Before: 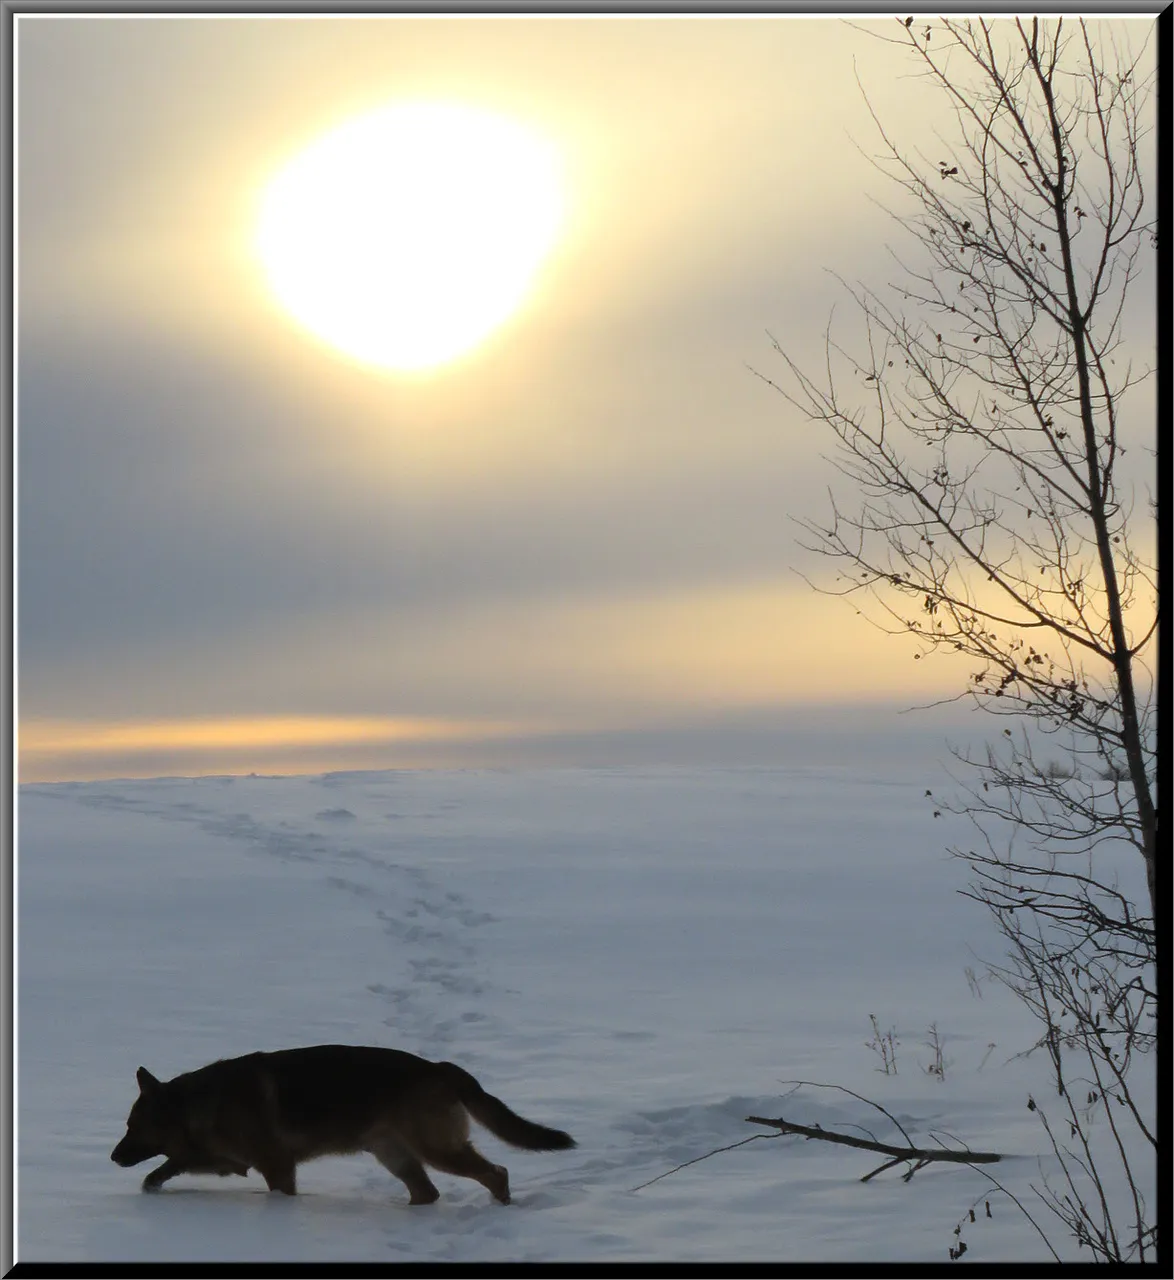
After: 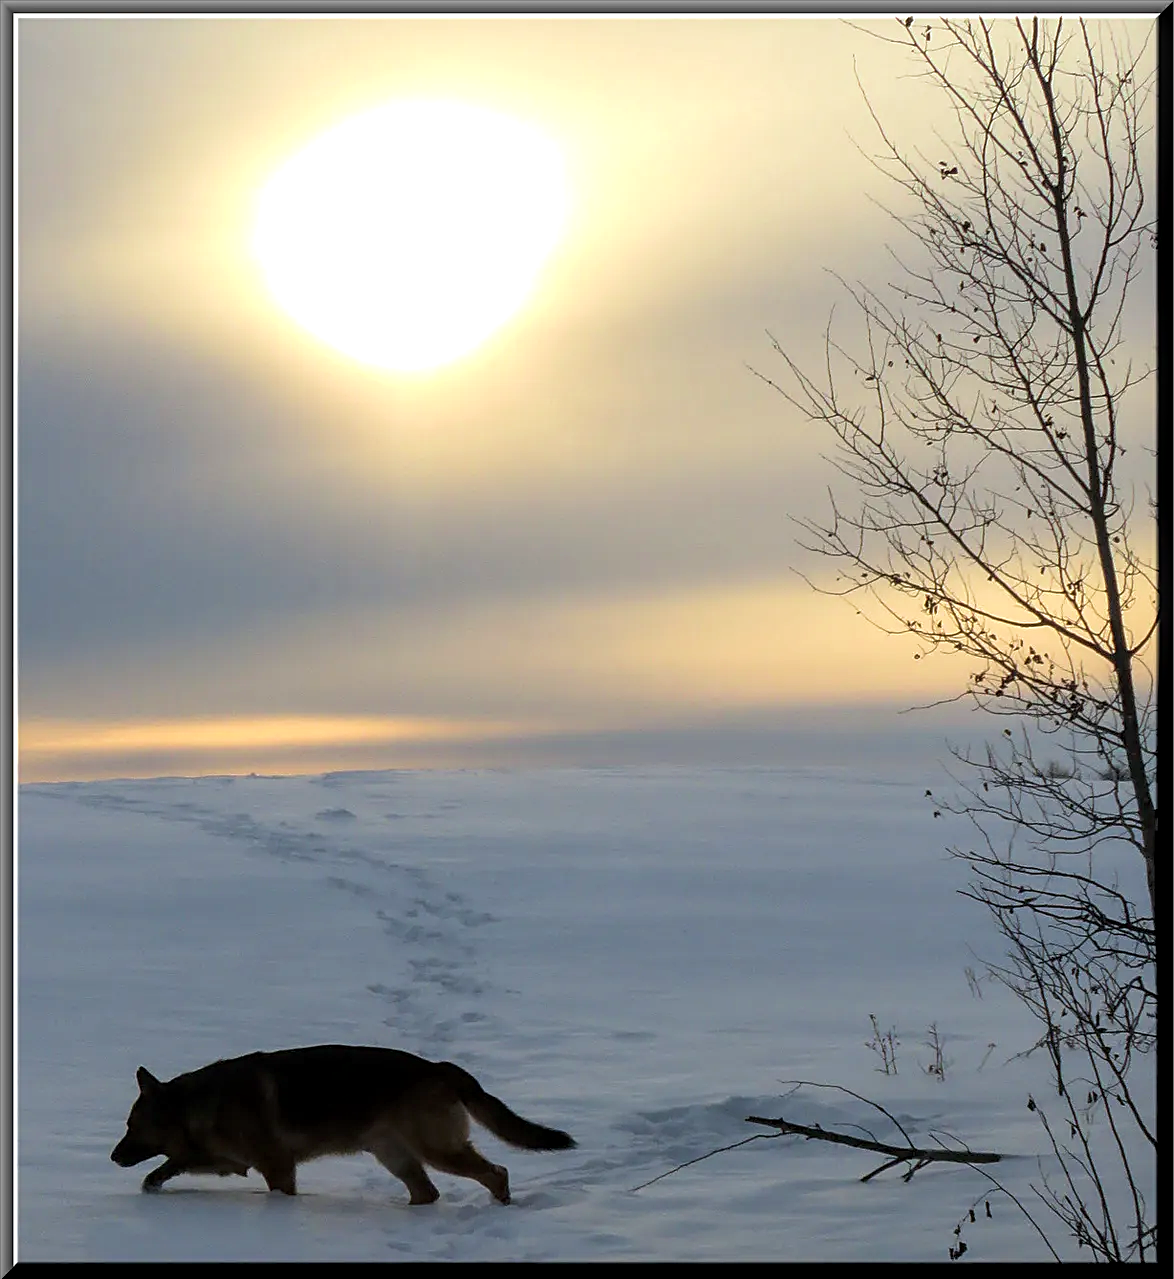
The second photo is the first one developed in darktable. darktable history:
sharpen: on, module defaults
crop: bottom 0.072%
velvia: on, module defaults
local contrast: detail 130%
